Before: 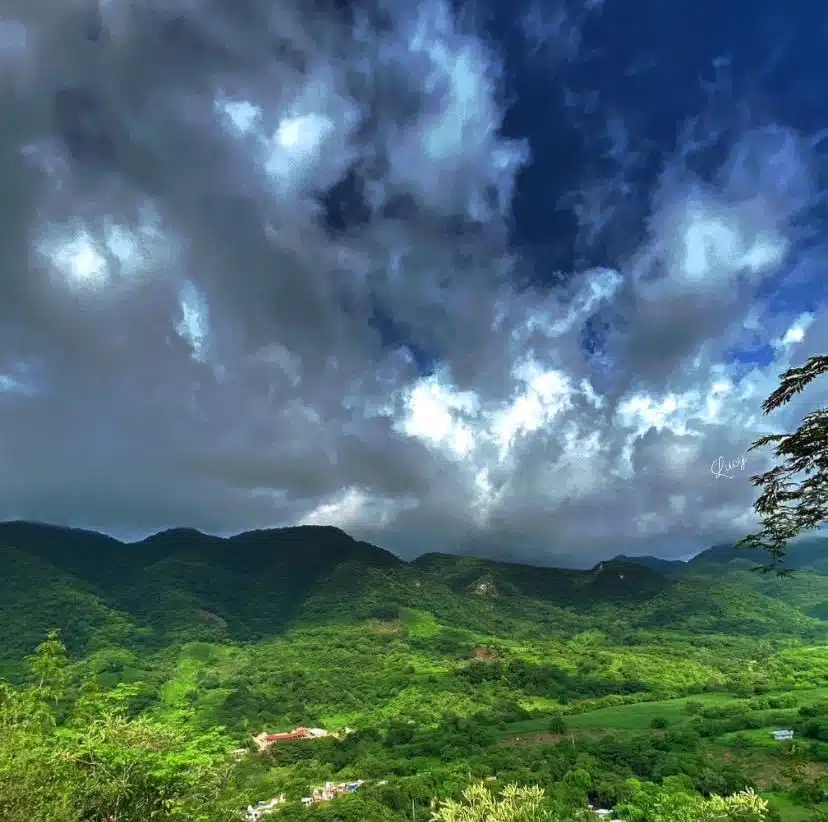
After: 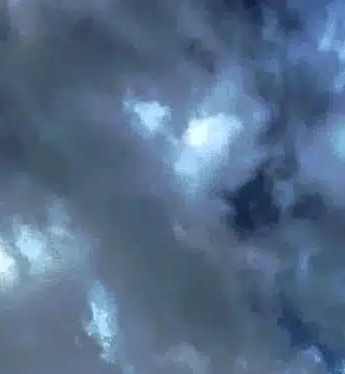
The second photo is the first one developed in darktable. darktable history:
crop and rotate: left 11.105%, top 0.117%, right 47.128%, bottom 54.381%
